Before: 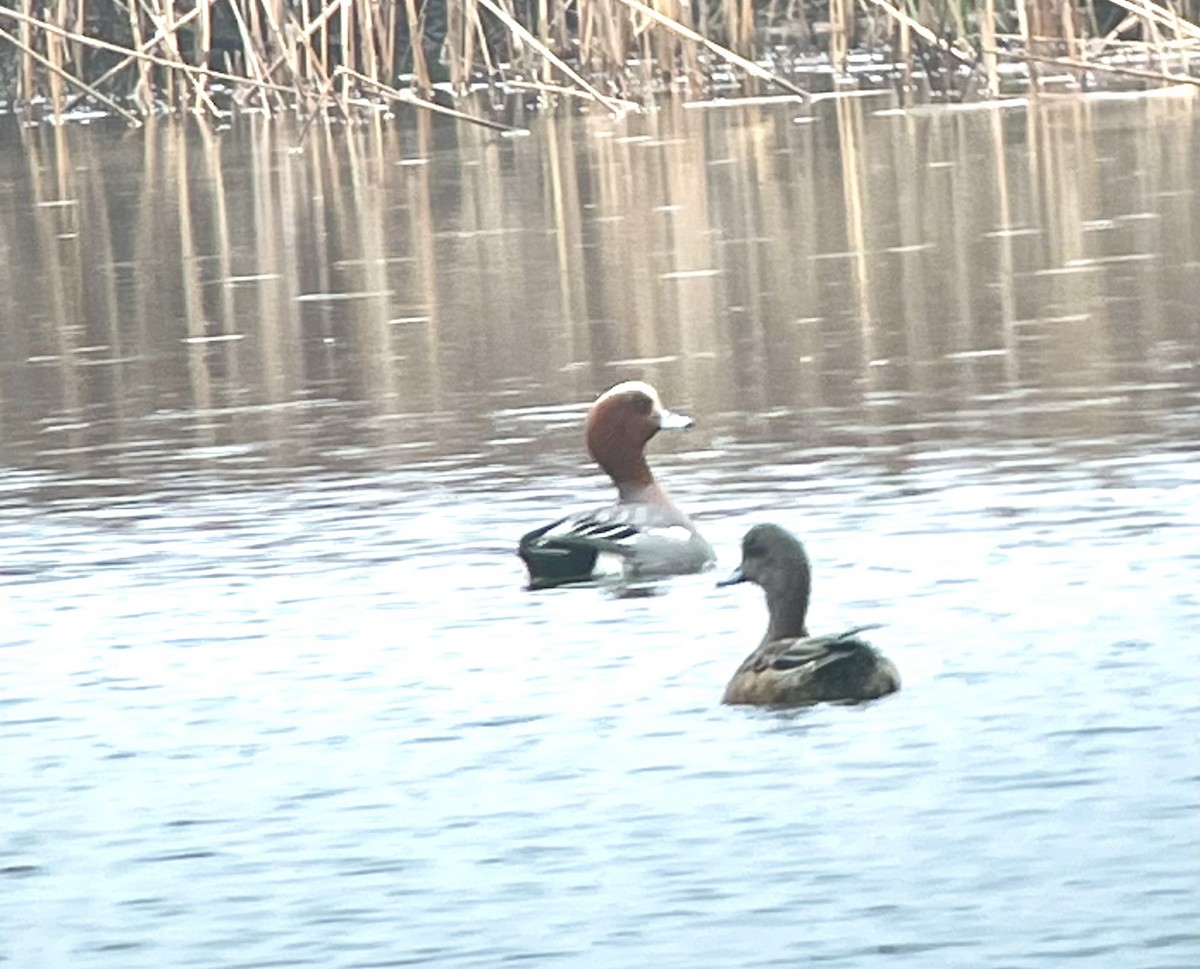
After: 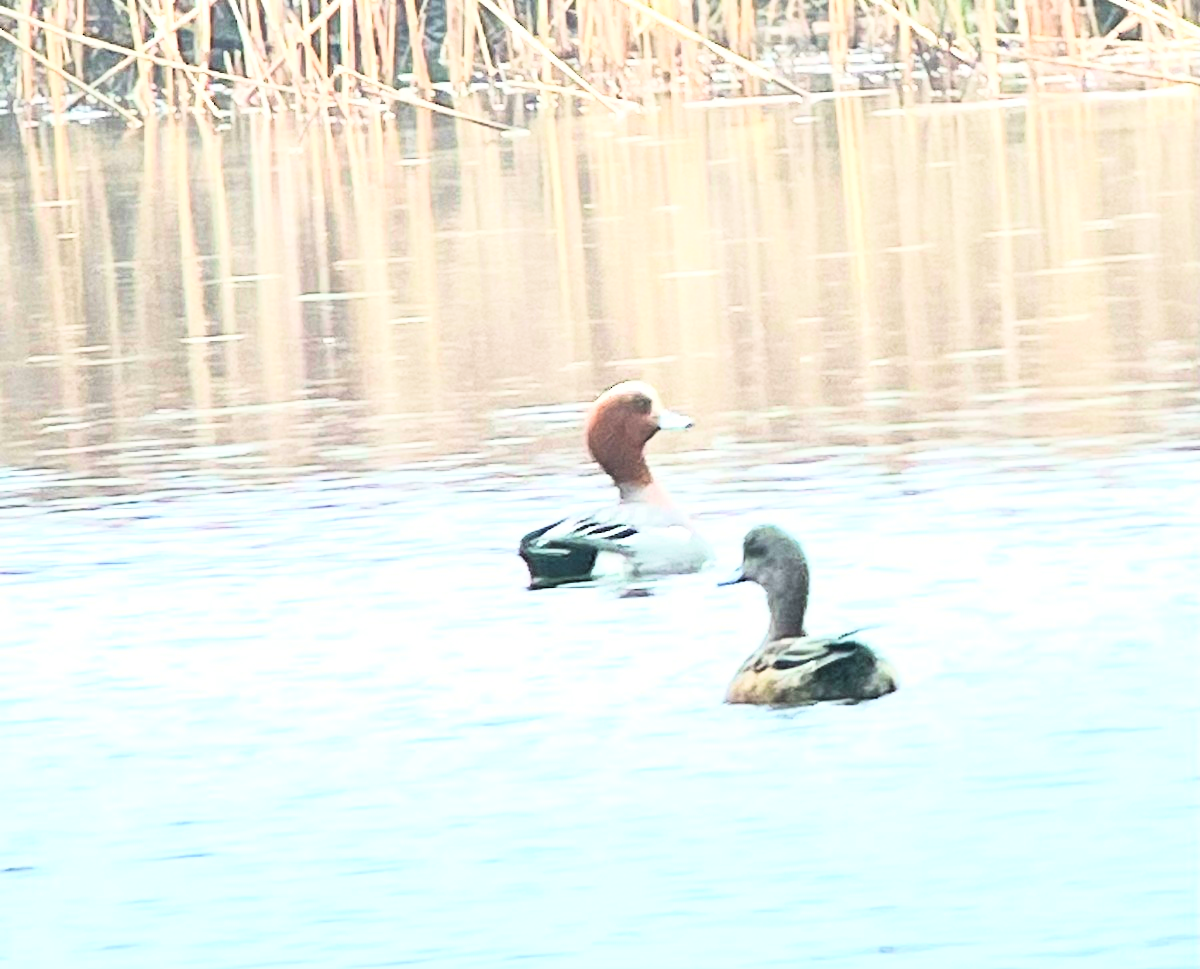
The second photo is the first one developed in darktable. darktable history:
rgb curve: curves: ch0 [(0, 0) (0.21, 0.15) (0.24, 0.21) (0.5, 0.75) (0.75, 0.96) (0.89, 0.99) (1, 1)]; ch1 [(0, 0.02) (0.21, 0.13) (0.25, 0.2) (0.5, 0.67) (0.75, 0.9) (0.89, 0.97) (1, 1)]; ch2 [(0, 0.02) (0.21, 0.13) (0.25, 0.2) (0.5, 0.67) (0.75, 0.9) (0.89, 0.97) (1, 1)], compensate middle gray true
velvia: strength 27%
color correction: highlights a* -0.137, highlights b* 0.137
